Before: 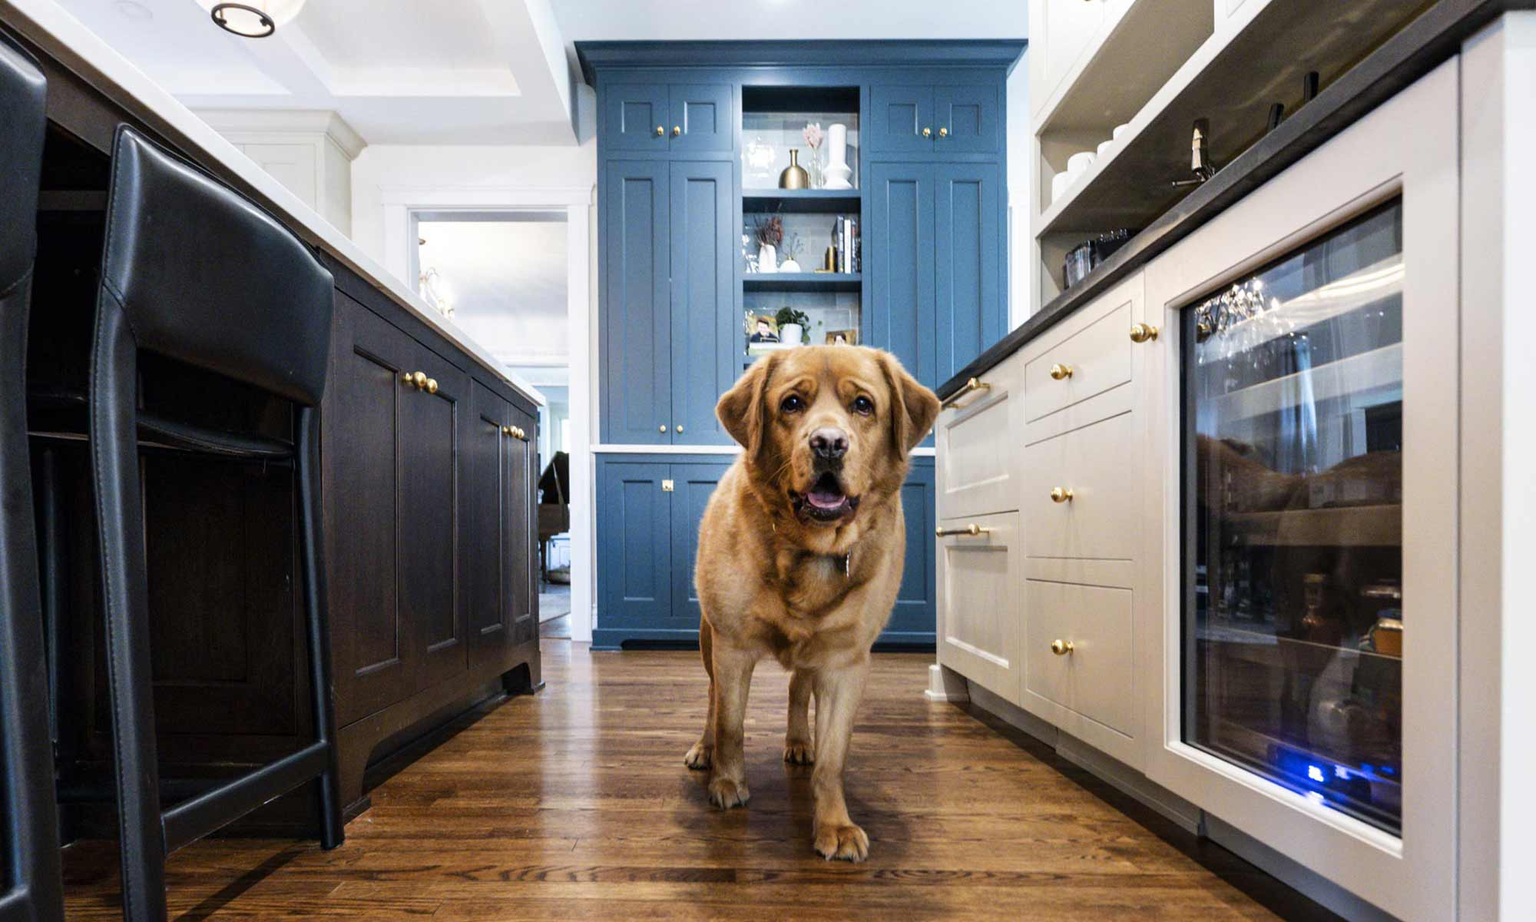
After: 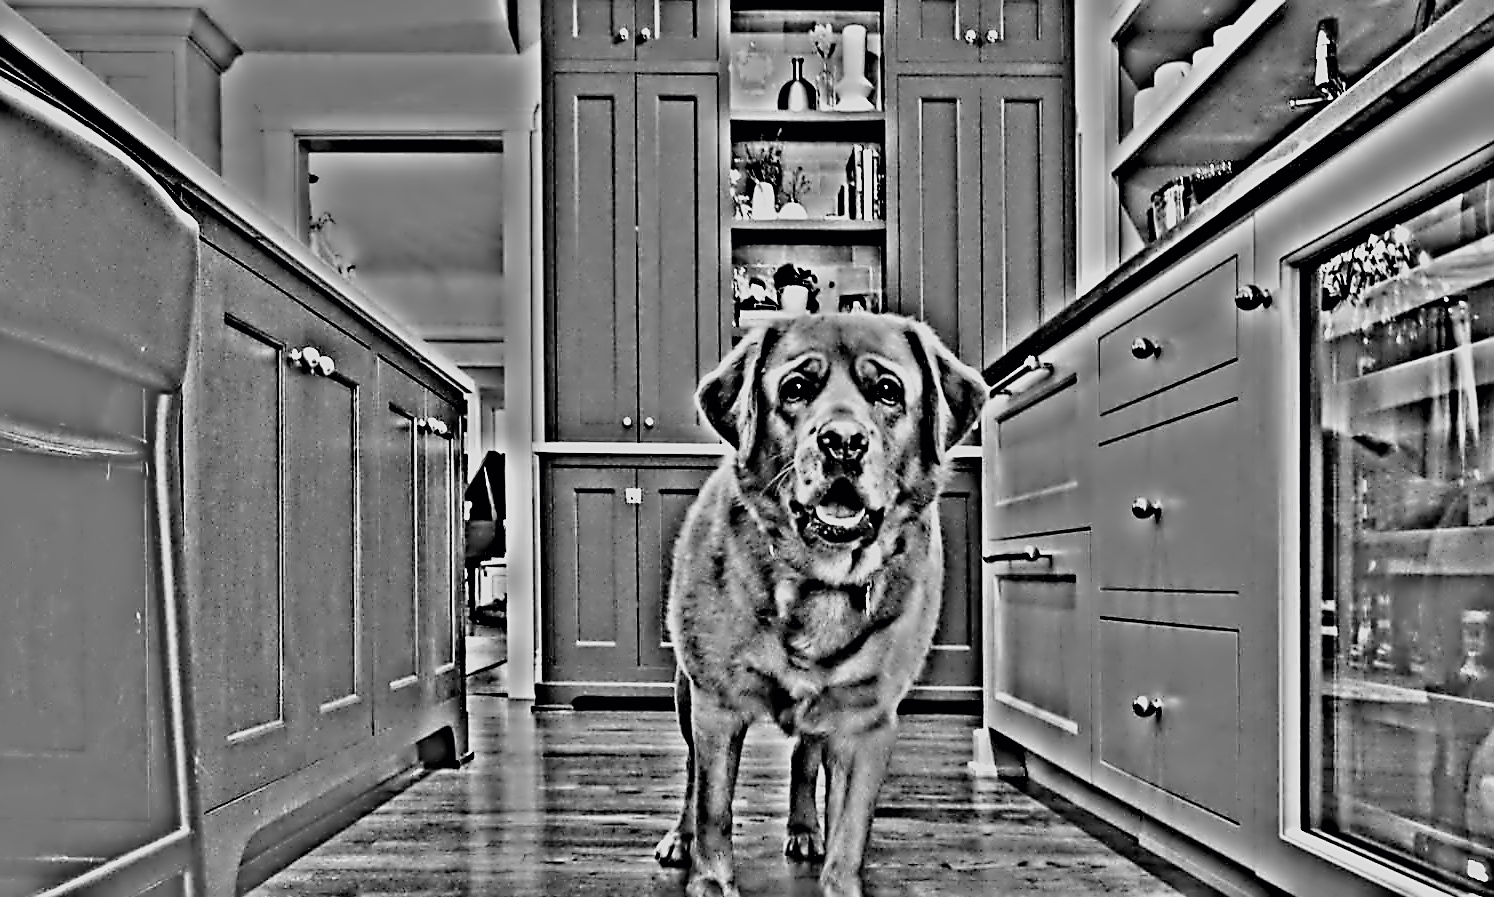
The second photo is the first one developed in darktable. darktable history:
contrast equalizer: octaves 7, y [[0.5, 0.542, 0.583, 0.625, 0.667, 0.708], [0.5 ×6], [0.5 ×6], [0, 0.033, 0.067, 0.1, 0.133, 0.167], [0, 0.05, 0.1, 0.15, 0.2, 0.25]]
color balance rgb: shadows lift › luminance -9.41%, highlights gain › luminance 17.6%, global offset › luminance -1.45%, perceptual saturation grading › highlights -17.77%, perceptual saturation grading › mid-tones 33.1%, perceptual saturation grading › shadows 50.52%, global vibrance 24.22%
white balance: emerald 1
highpass: on, module defaults
crop and rotate: left 11.831%, top 11.346%, right 13.429%, bottom 13.899%
filmic rgb: black relative exposure -8.42 EV, white relative exposure 4.68 EV, hardness 3.82, color science v6 (2022)
sharpen: on, module defaults
